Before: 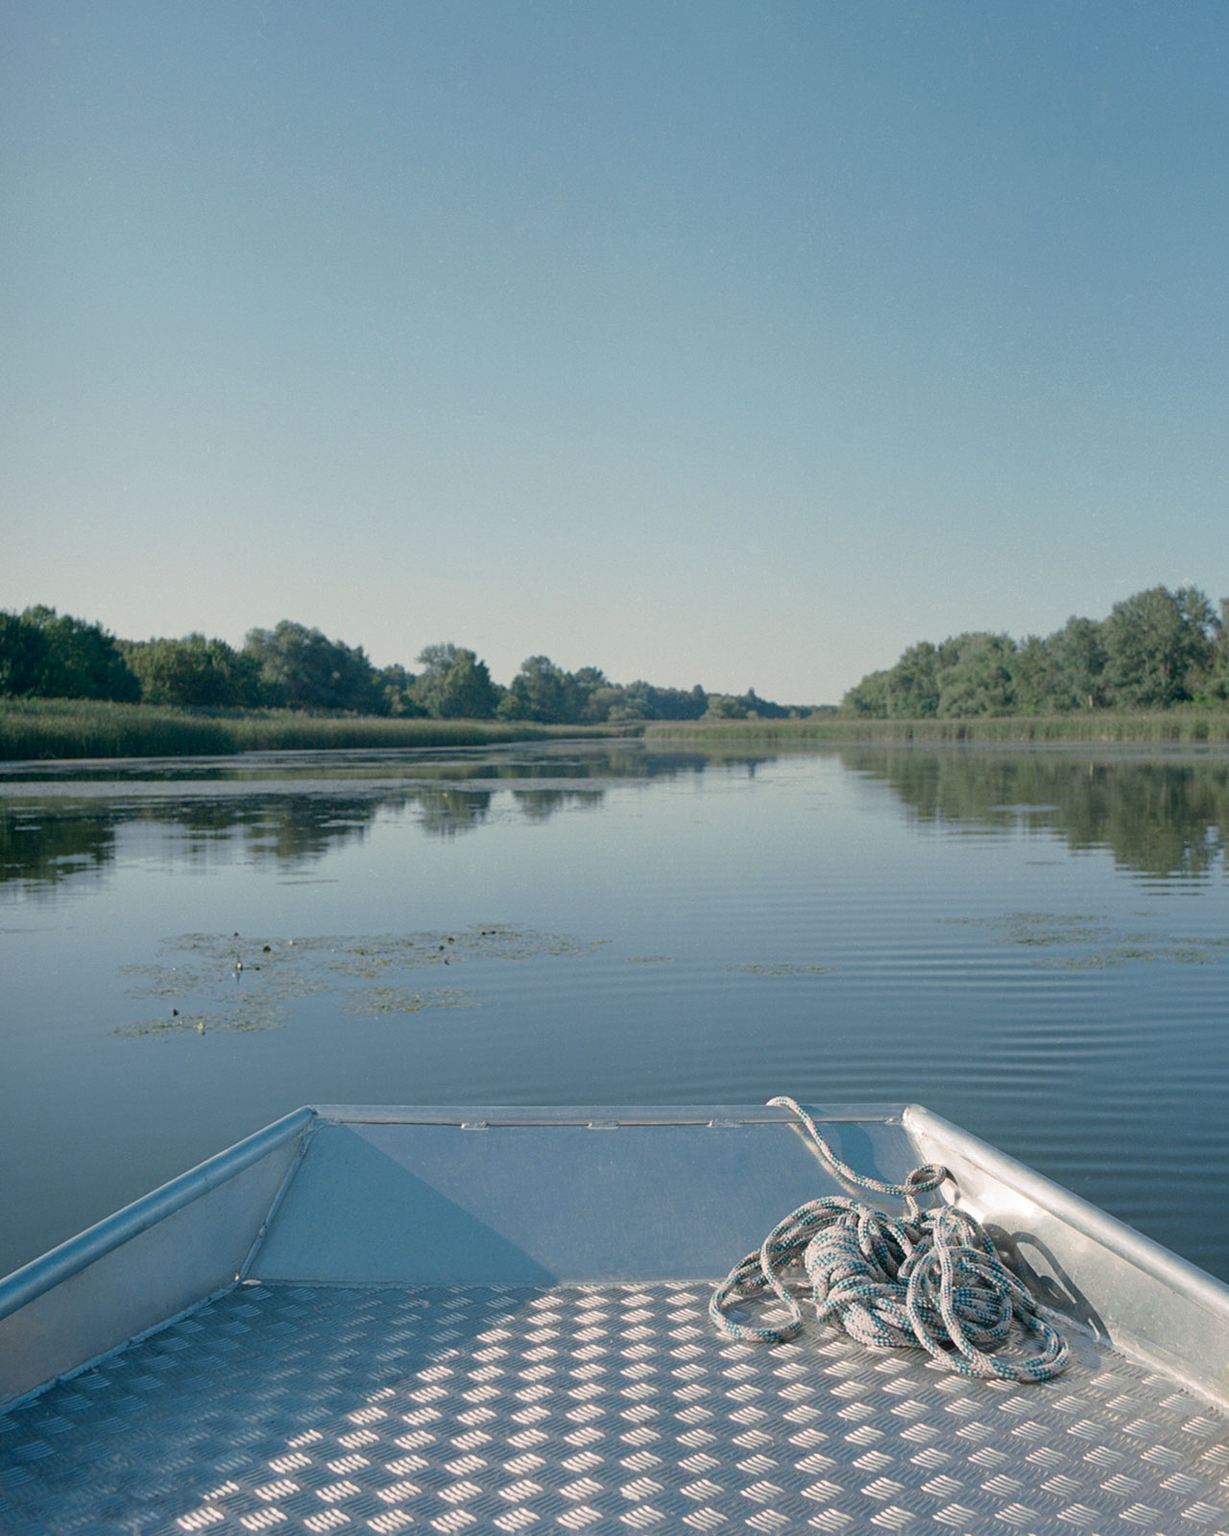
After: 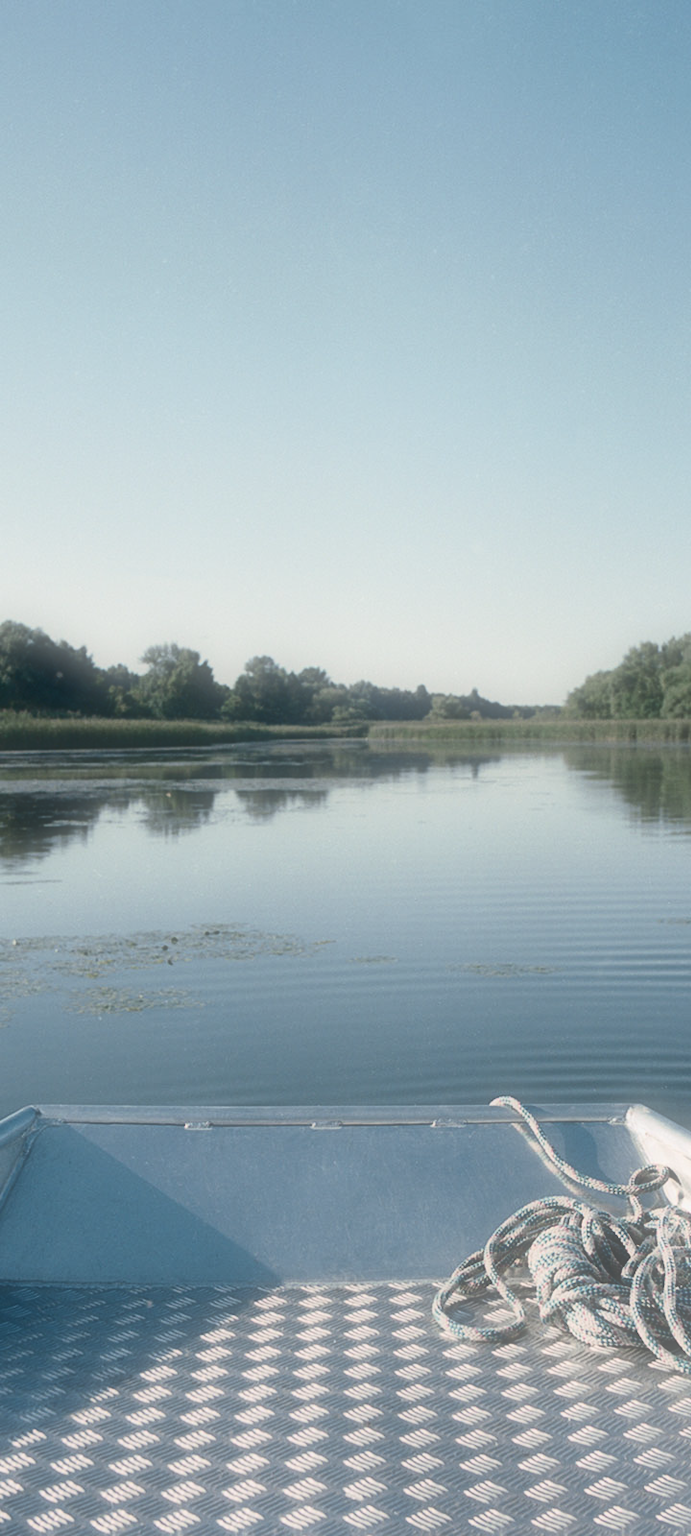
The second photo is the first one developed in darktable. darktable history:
soften: size 60.24%, saturation 65.46%, brightness 0.506 EV, mix 25.7%
contrast brightness saturation: contrast 0.28
crop and rotate: left 22.516%, right 21.234%
